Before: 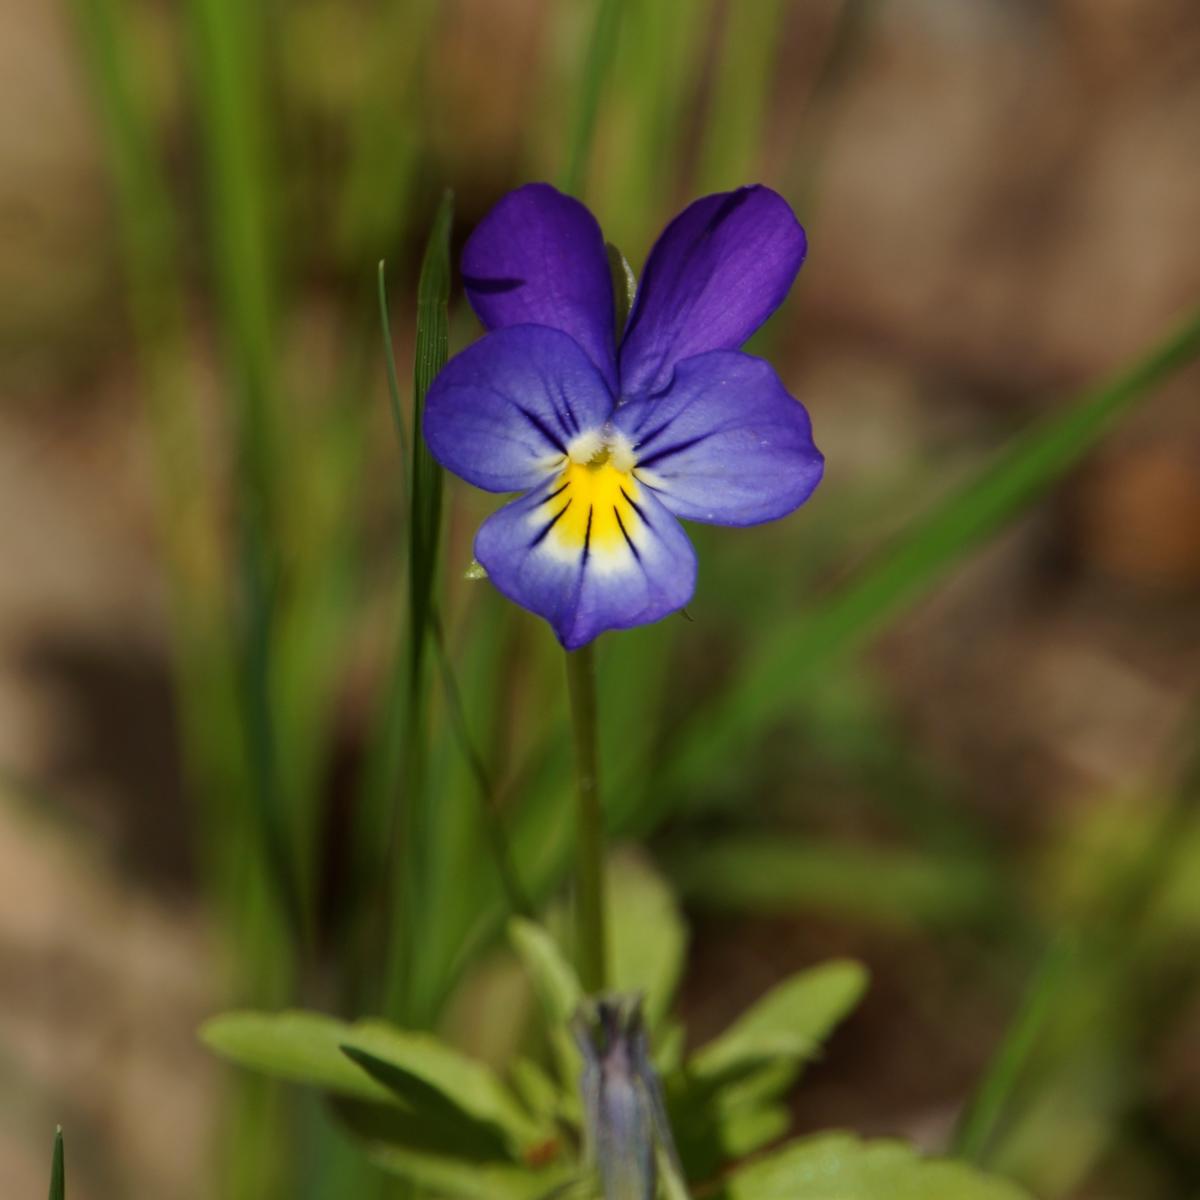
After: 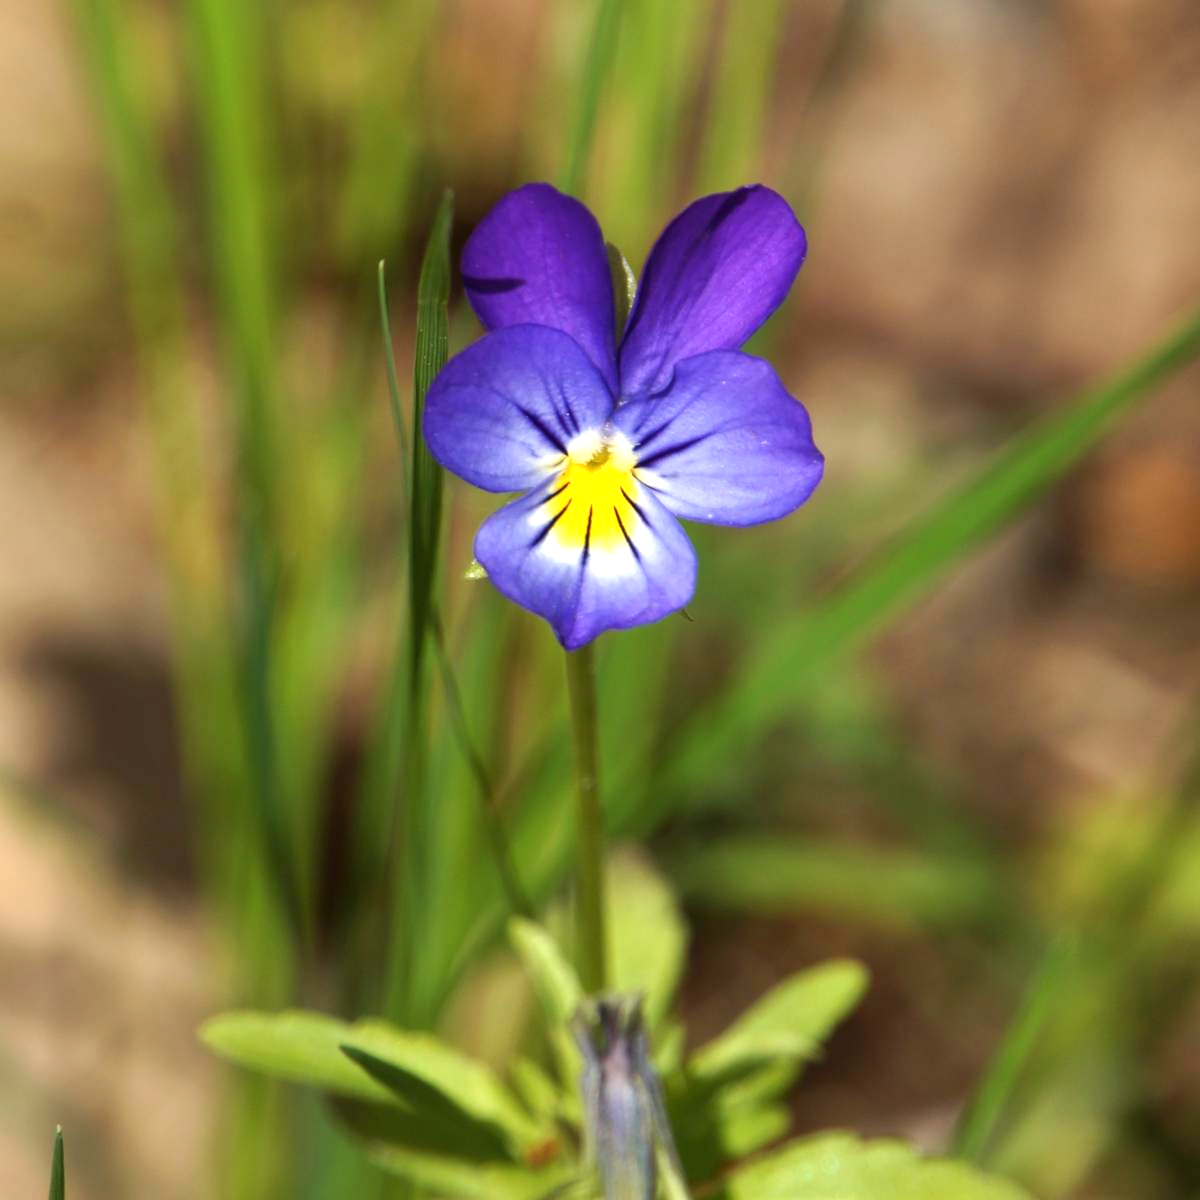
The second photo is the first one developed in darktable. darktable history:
exposure: black level correction 0, exposure 1.097 EV, compensate exposure bias true, compensate highlight preservation false
